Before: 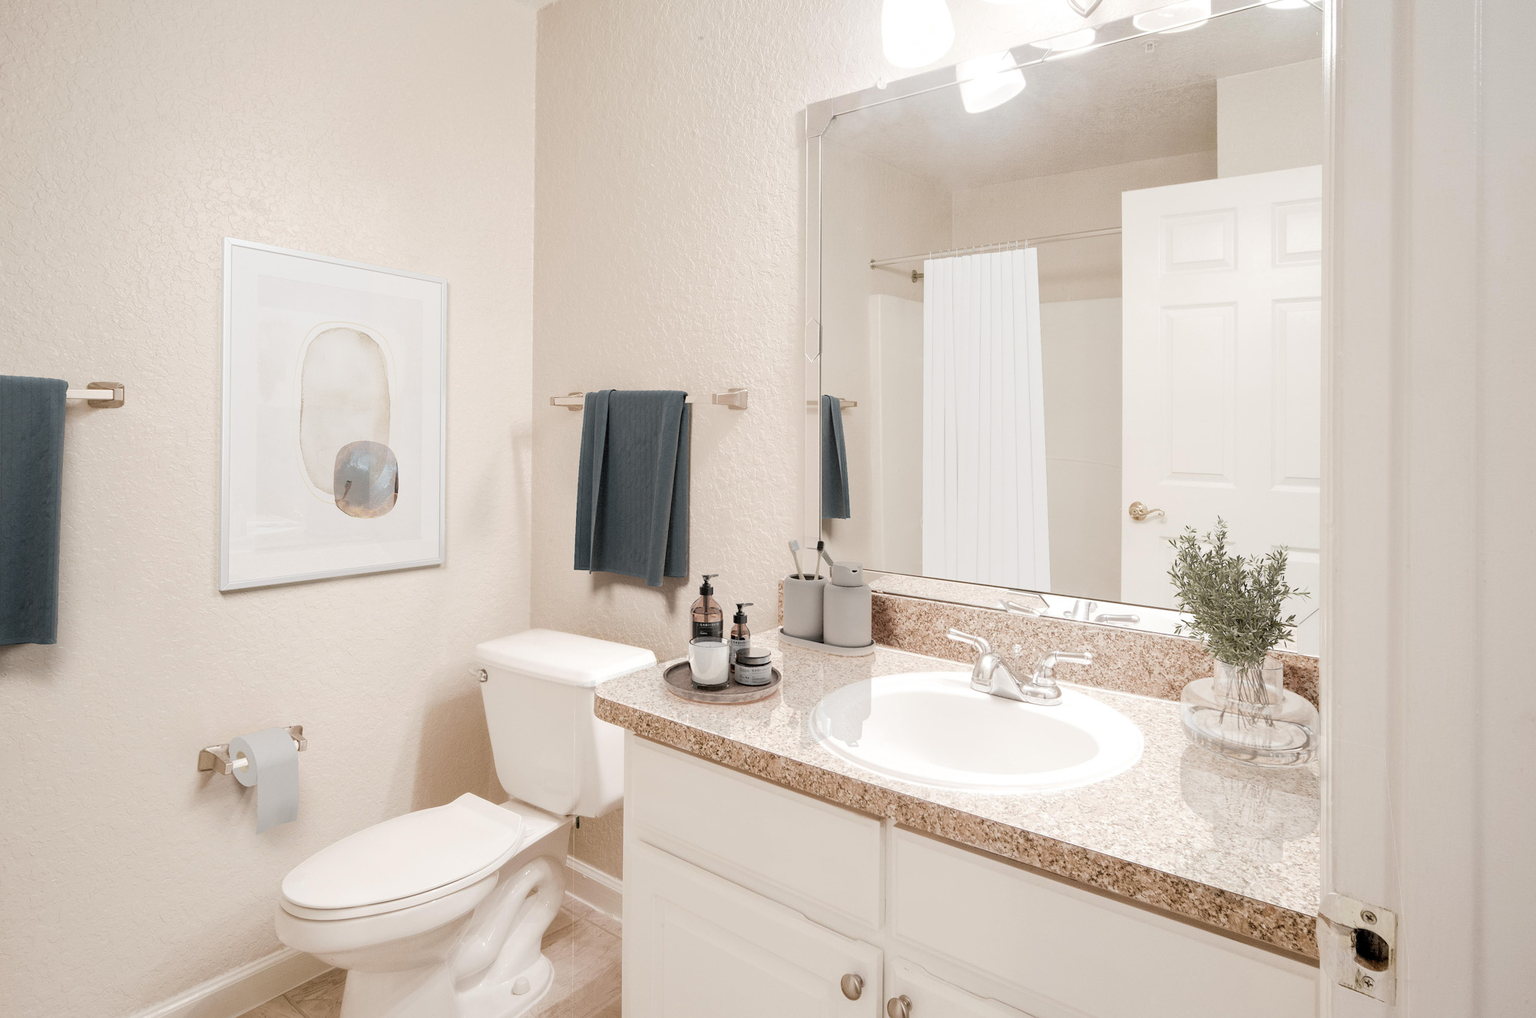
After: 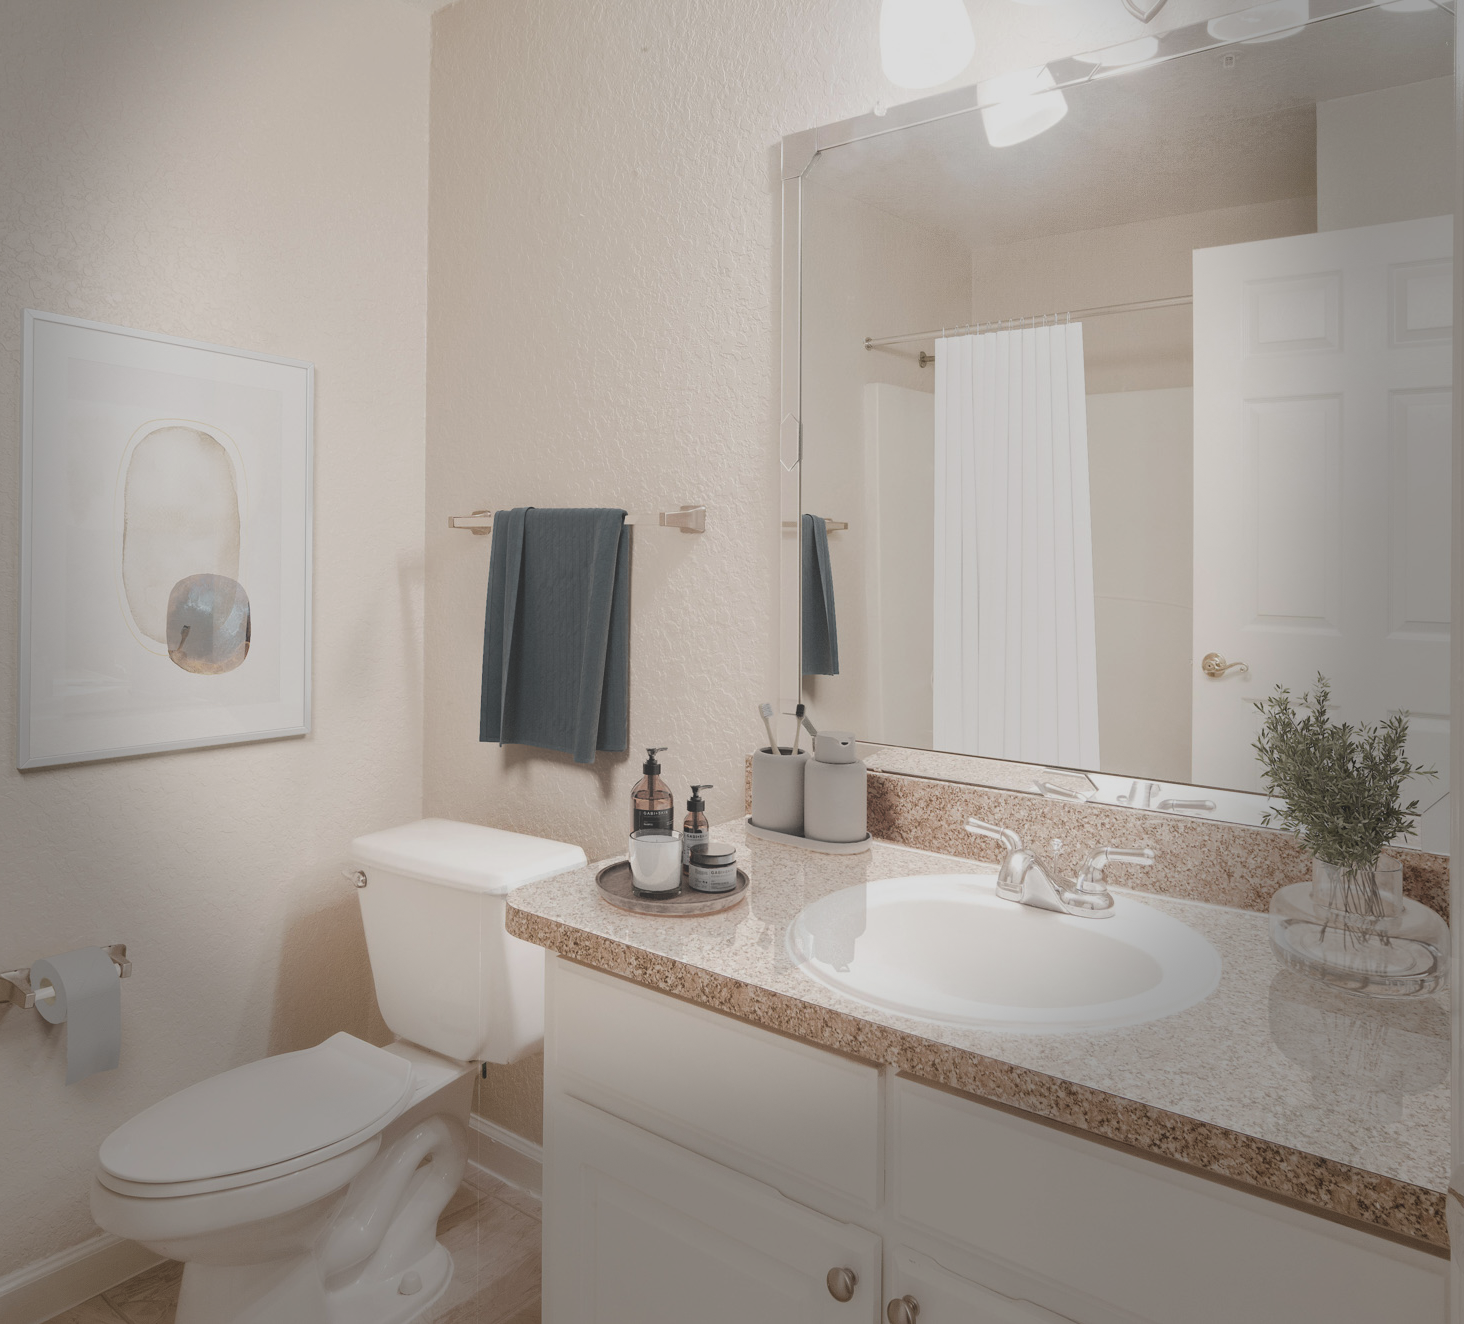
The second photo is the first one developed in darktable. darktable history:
crop: left 13.443%, right 13.31%
exposure: black level correction -0.036, exposure -0.497 EV, compensate highlight preservation false
vignetting: fall-off start 68.33%, fall-off radius 30%, saturation 0.042, center (-0.066, -0.311), width/height ratio 0.992, shape 0.85, dithering 8-bit output
